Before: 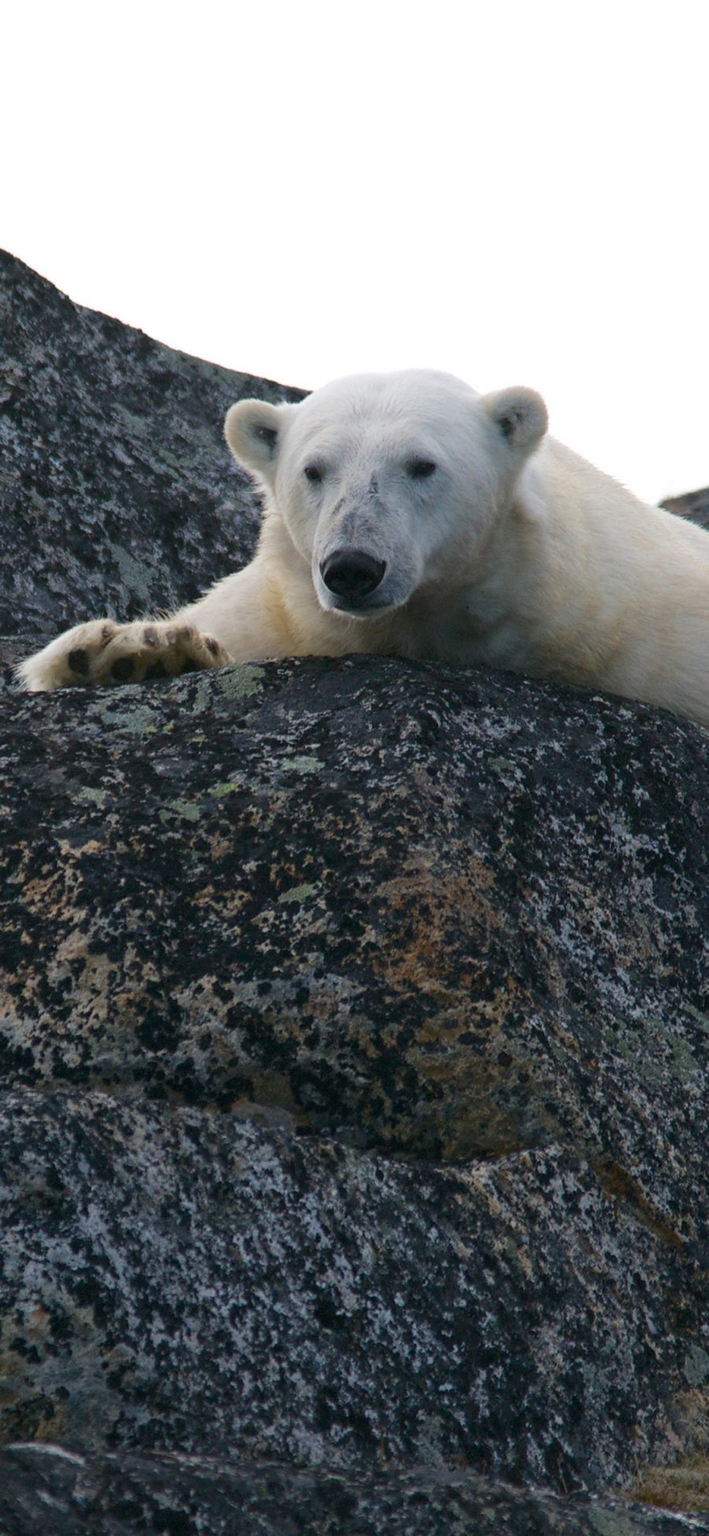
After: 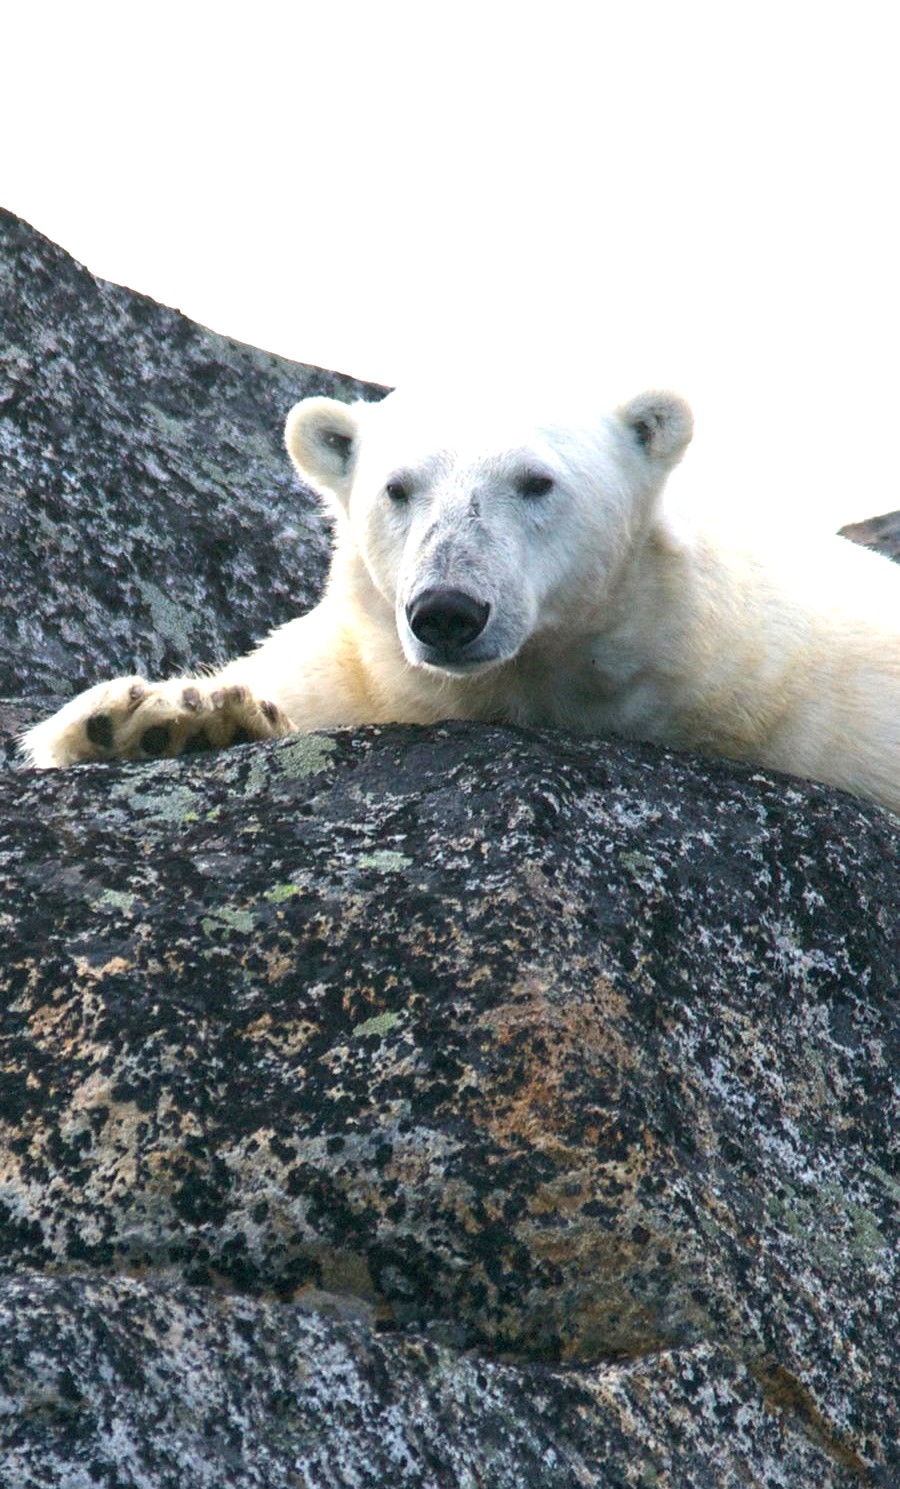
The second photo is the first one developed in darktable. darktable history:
exposure: exposure 1.227 EV, compensate highlight preservation false
crop: top 5.64%, bottom 17.956%
local contrast: highlights 101%, shadows 102%, detail 120%, midtone range 0.2
